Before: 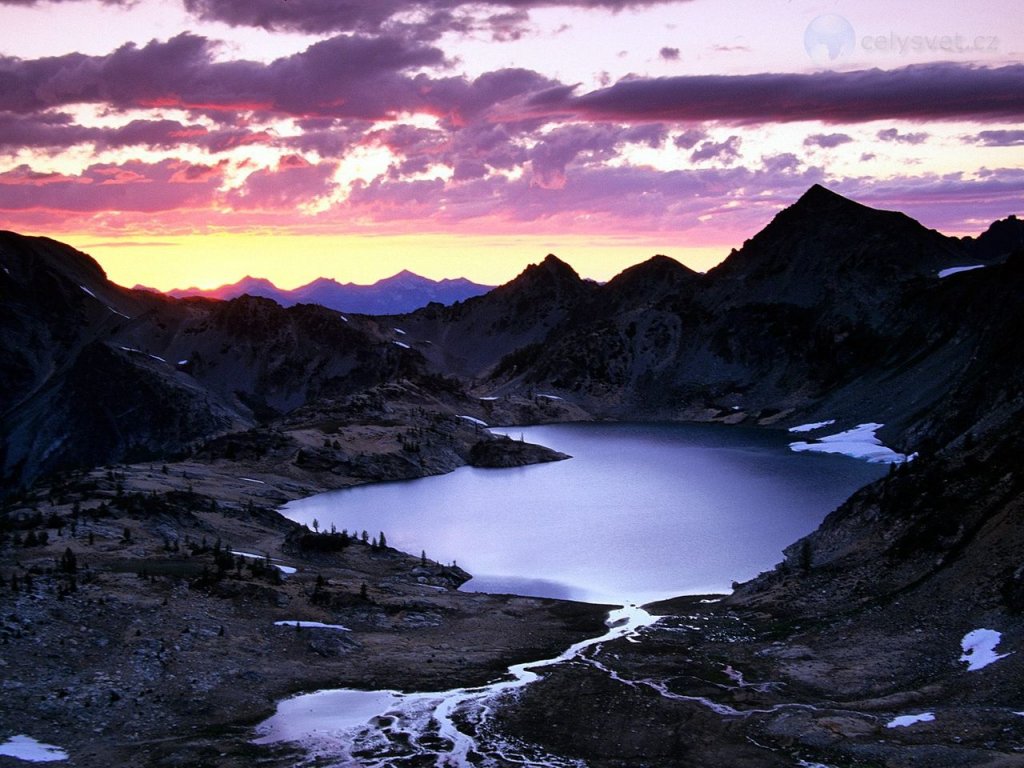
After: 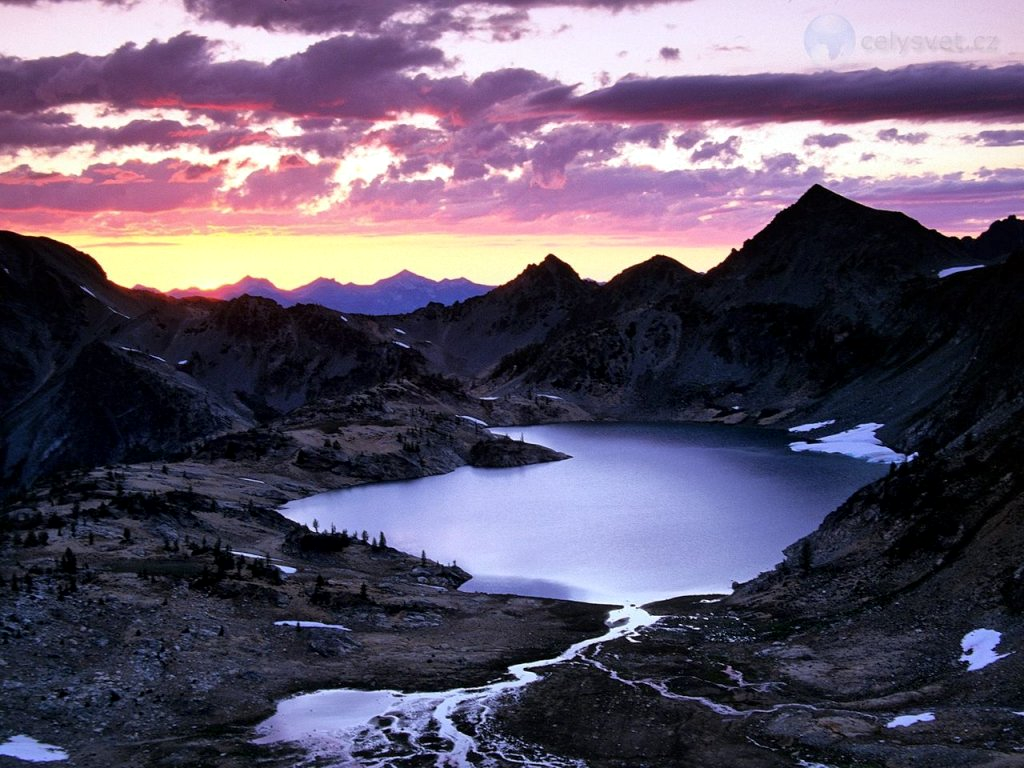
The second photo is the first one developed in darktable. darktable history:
local contrast: mode bilateral grid, contrast 20, coarseness 50, detail 120%, midtone range 0.2
shadows and highlights: shadows 20.55, highlights -20.99, soften with gaussian
